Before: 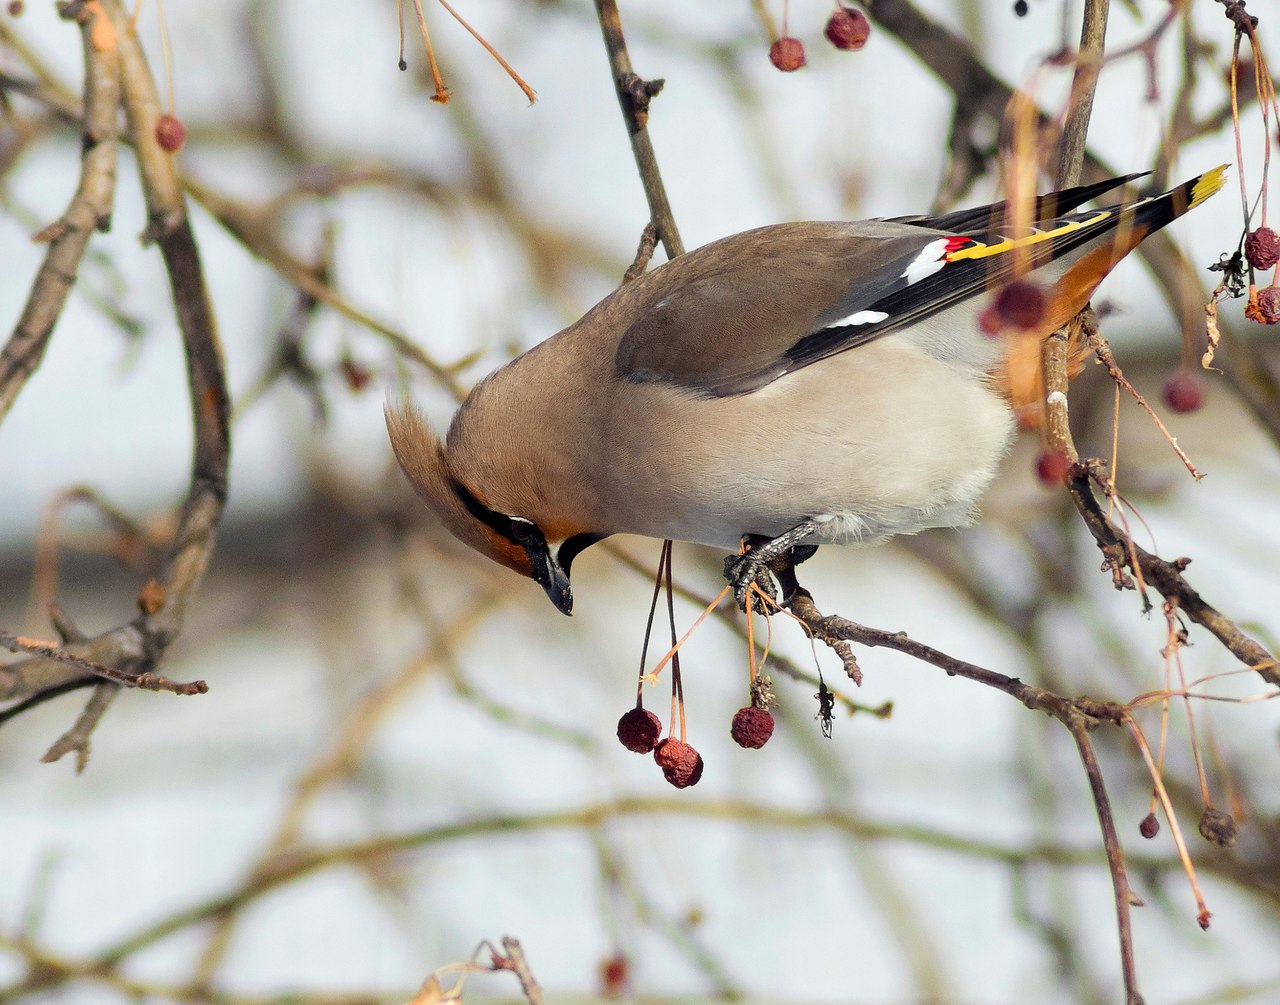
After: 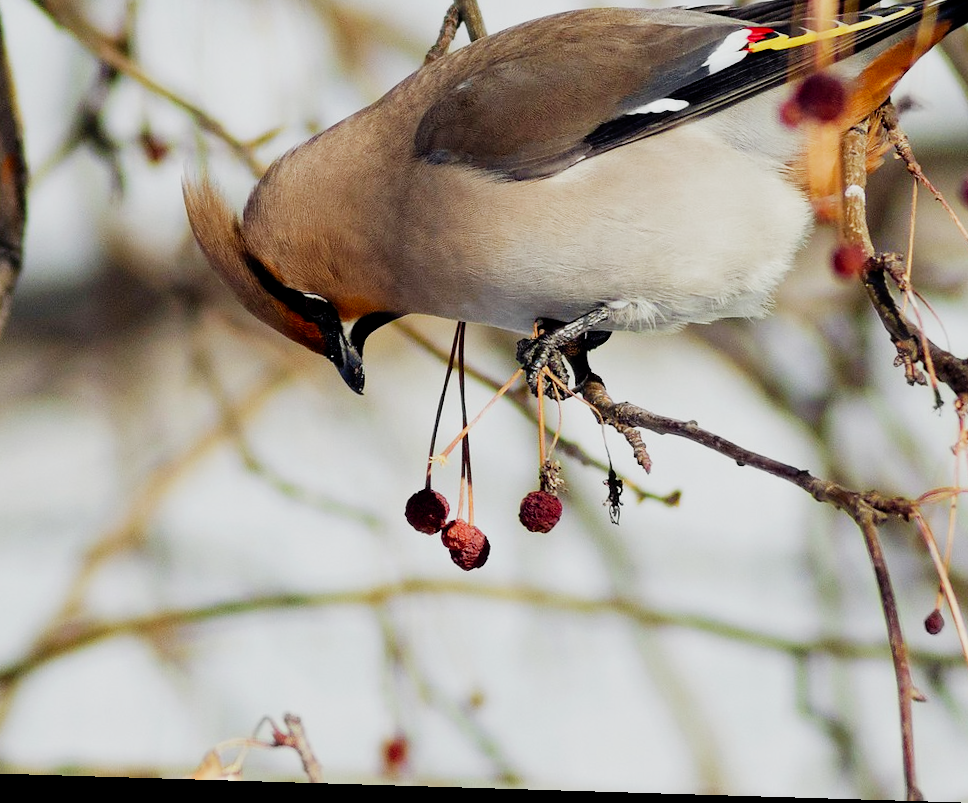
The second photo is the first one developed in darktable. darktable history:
rotate and perspective: rotation 1.72°, automatic cropping off
crop: left 16.871%, top 22.857%, right 9.116%
filmic rgb: black relative exposure -16 EV, white relative exposure 5.31 EV, hardness 5.9, contrast 1.25, preserve chrominance no, color science v5 (2021)
